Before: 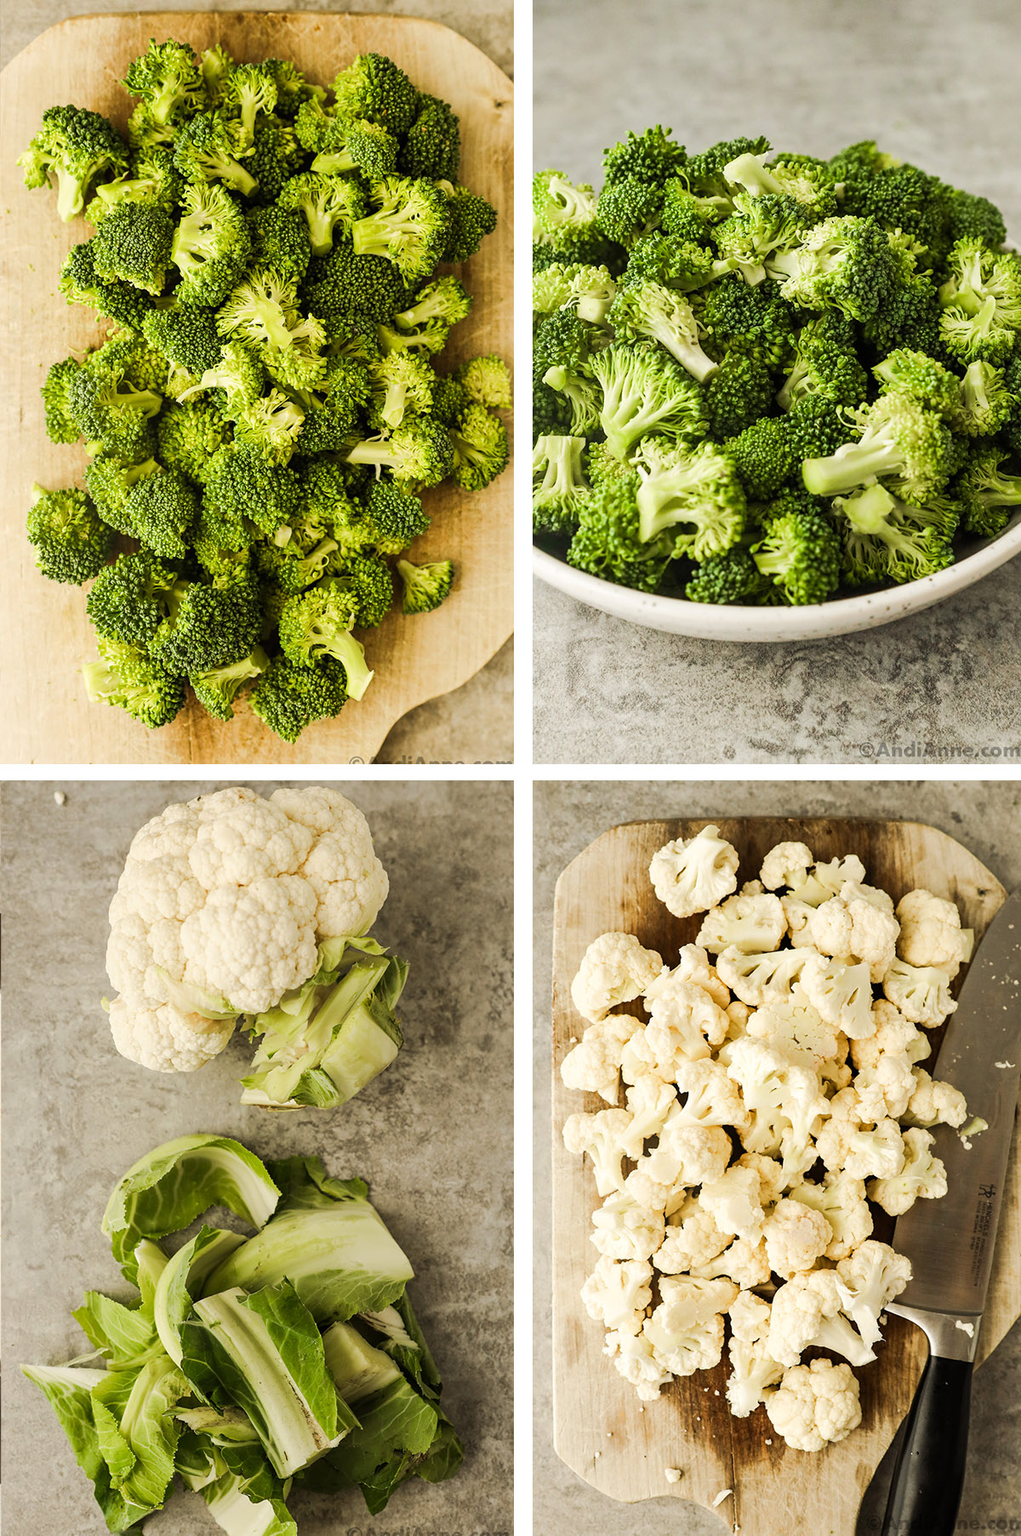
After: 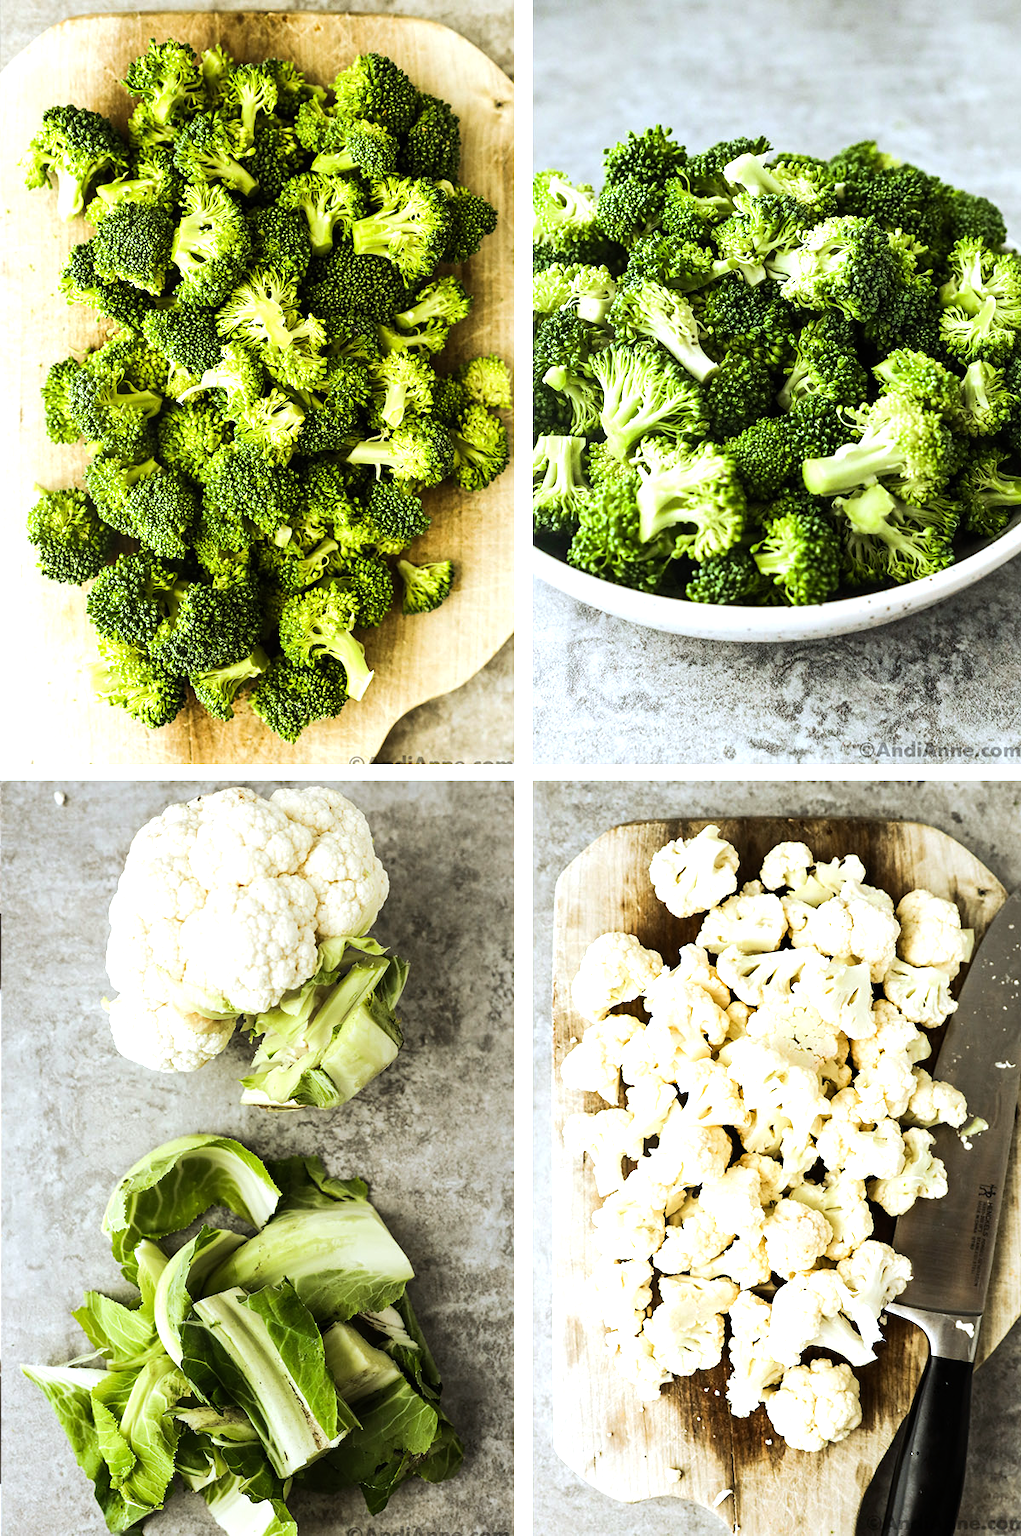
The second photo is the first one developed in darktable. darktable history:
tone equalizer: -8 EV -0.75 EV, -7 EV -0.7 EV, -6 EV -0.6 EV, -5 EV -0.4 EV, -3 EV 0.4 EV, -2 EV 0.6 EV, -1 EV 0.7 EV, +0 EV 0.75 EV, edges refinement/feathering 500, mask exposure compensation -1.57 EV, preserve details no
white balance: red 0.926, green 1.003, blue 1.133
